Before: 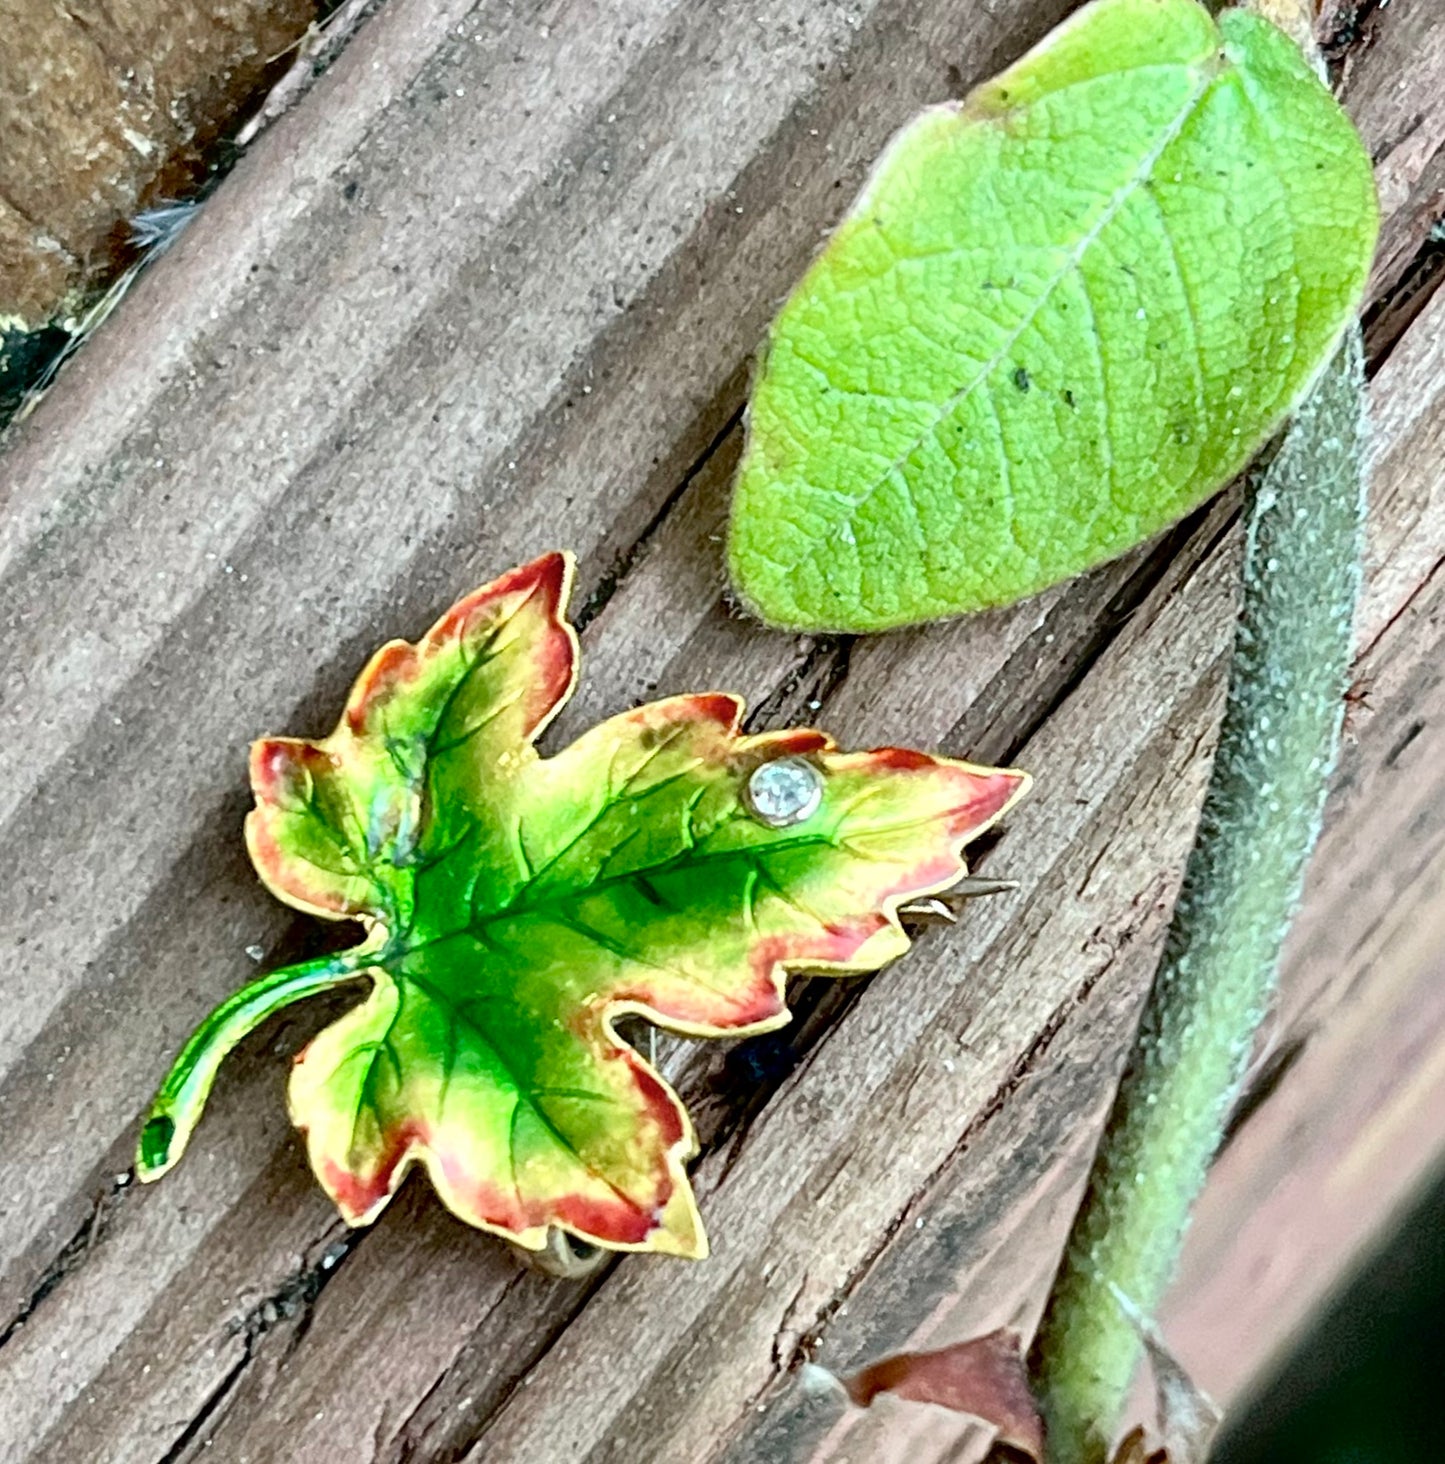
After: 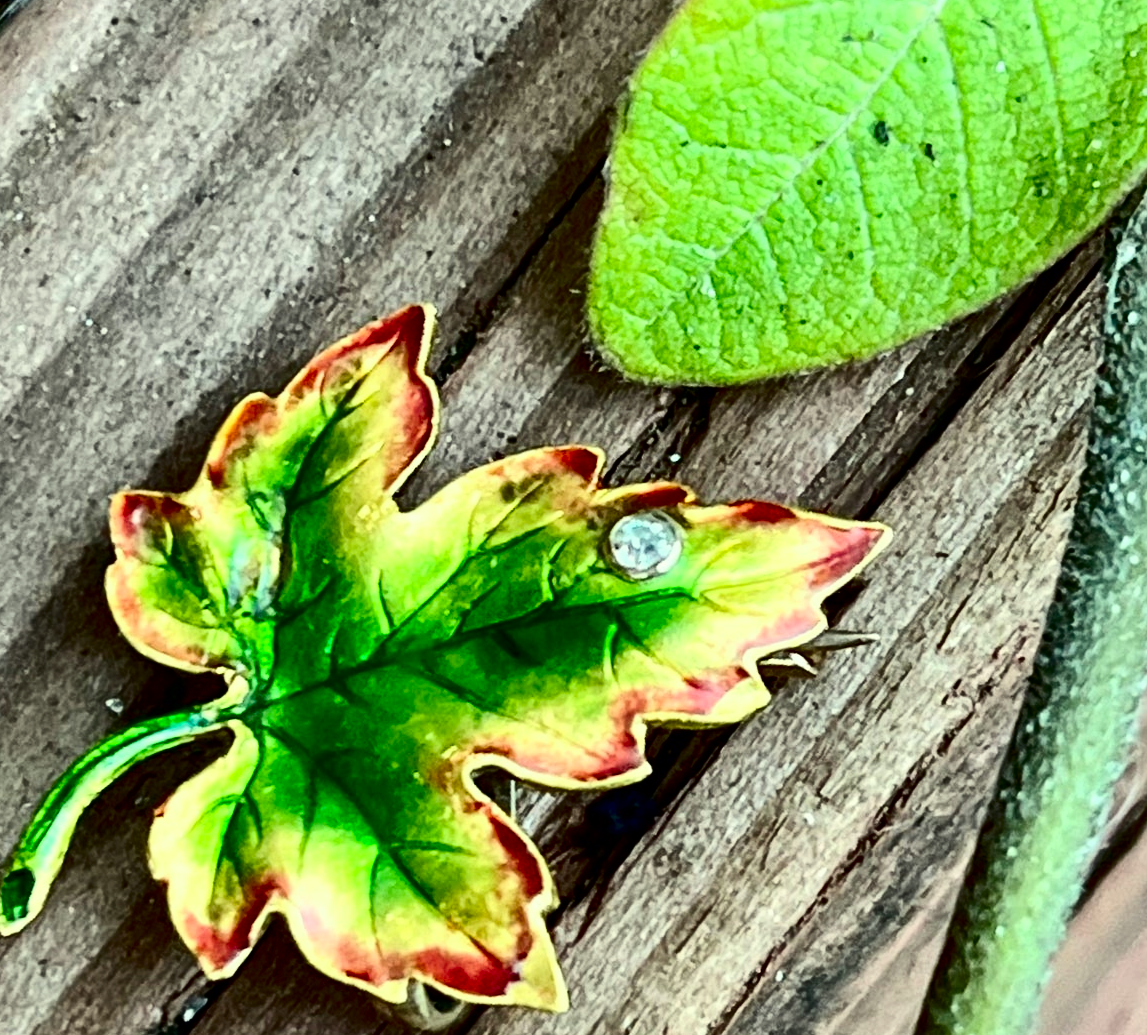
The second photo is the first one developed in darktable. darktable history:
crop: left 9.712%, top 16.928%, right 10.845%, bottom 12.332%
contrast brightness saturation: contrast 0.24, brightness -0.24, saturation 0.14
color correction: highlights a* -4.28, highlights b* 6.53
